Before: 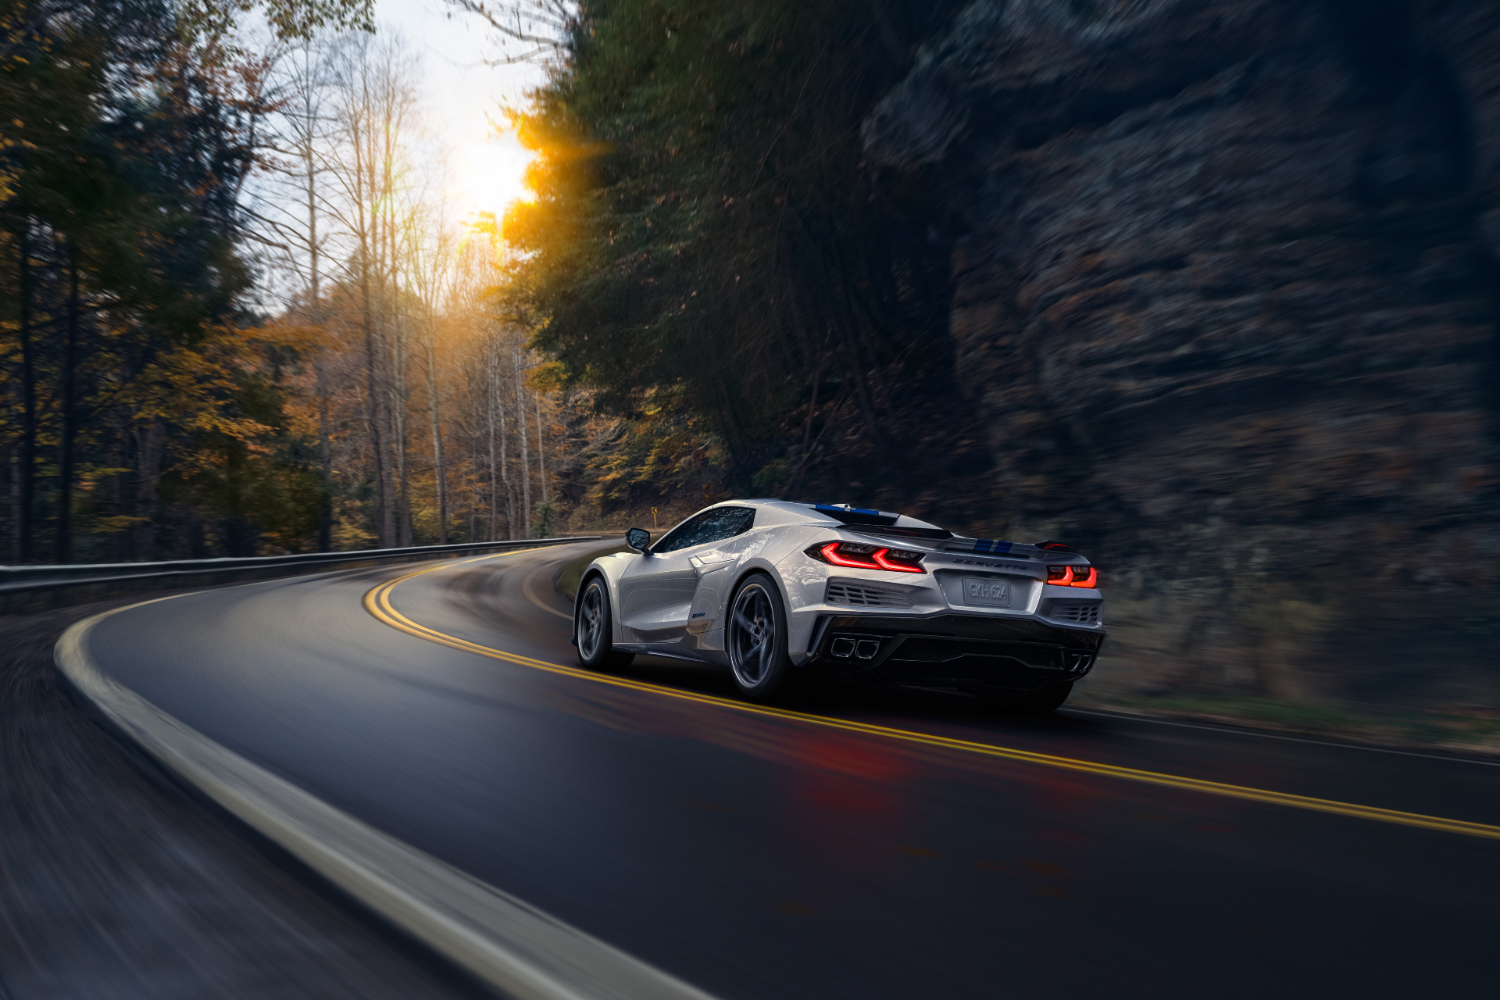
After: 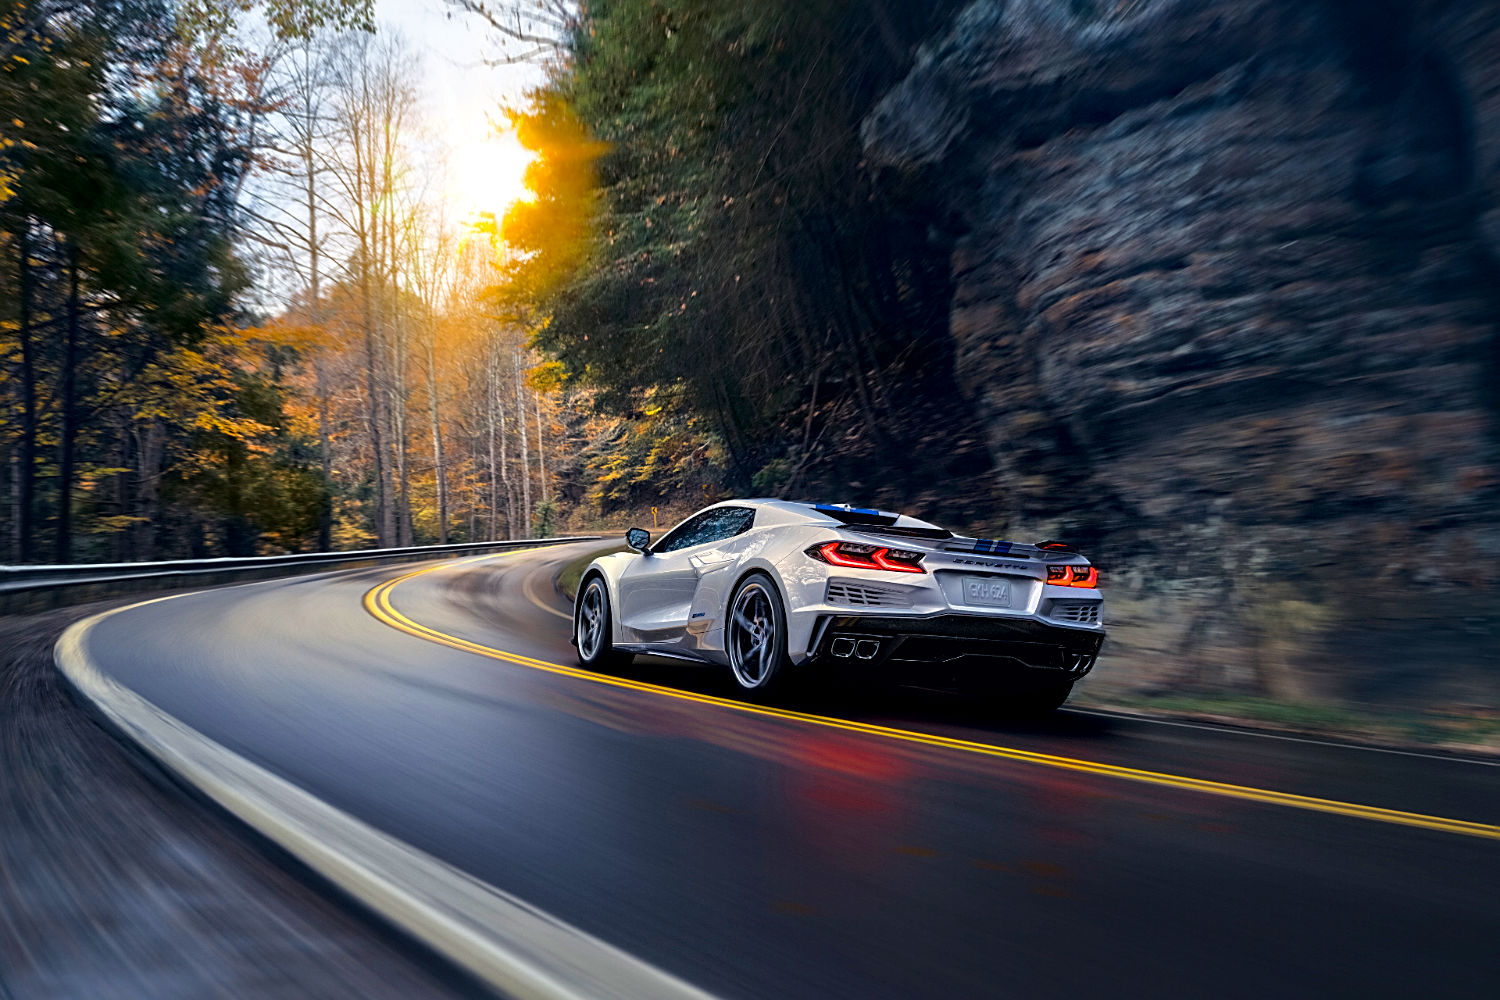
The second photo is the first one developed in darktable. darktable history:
color balance rgb: perceptual saturation grading › global saturation 20%, global vibrance 20%
local contrast: mode bilateral grid, contrast 20, coarseness 100, detail 150%, midtone range 0.2
sharpen: on, module defaults
tone equalizer: -7 EV 0.15 EV, -6 EV 0.6 EV, -5 EV 1.15 EV, -4 EV 1.33 EV, -3 EV 1.15 EV, -2 EV 0.6 EV, -1 EV 0.15 EV, mask exposure compensation -0.5 EV
